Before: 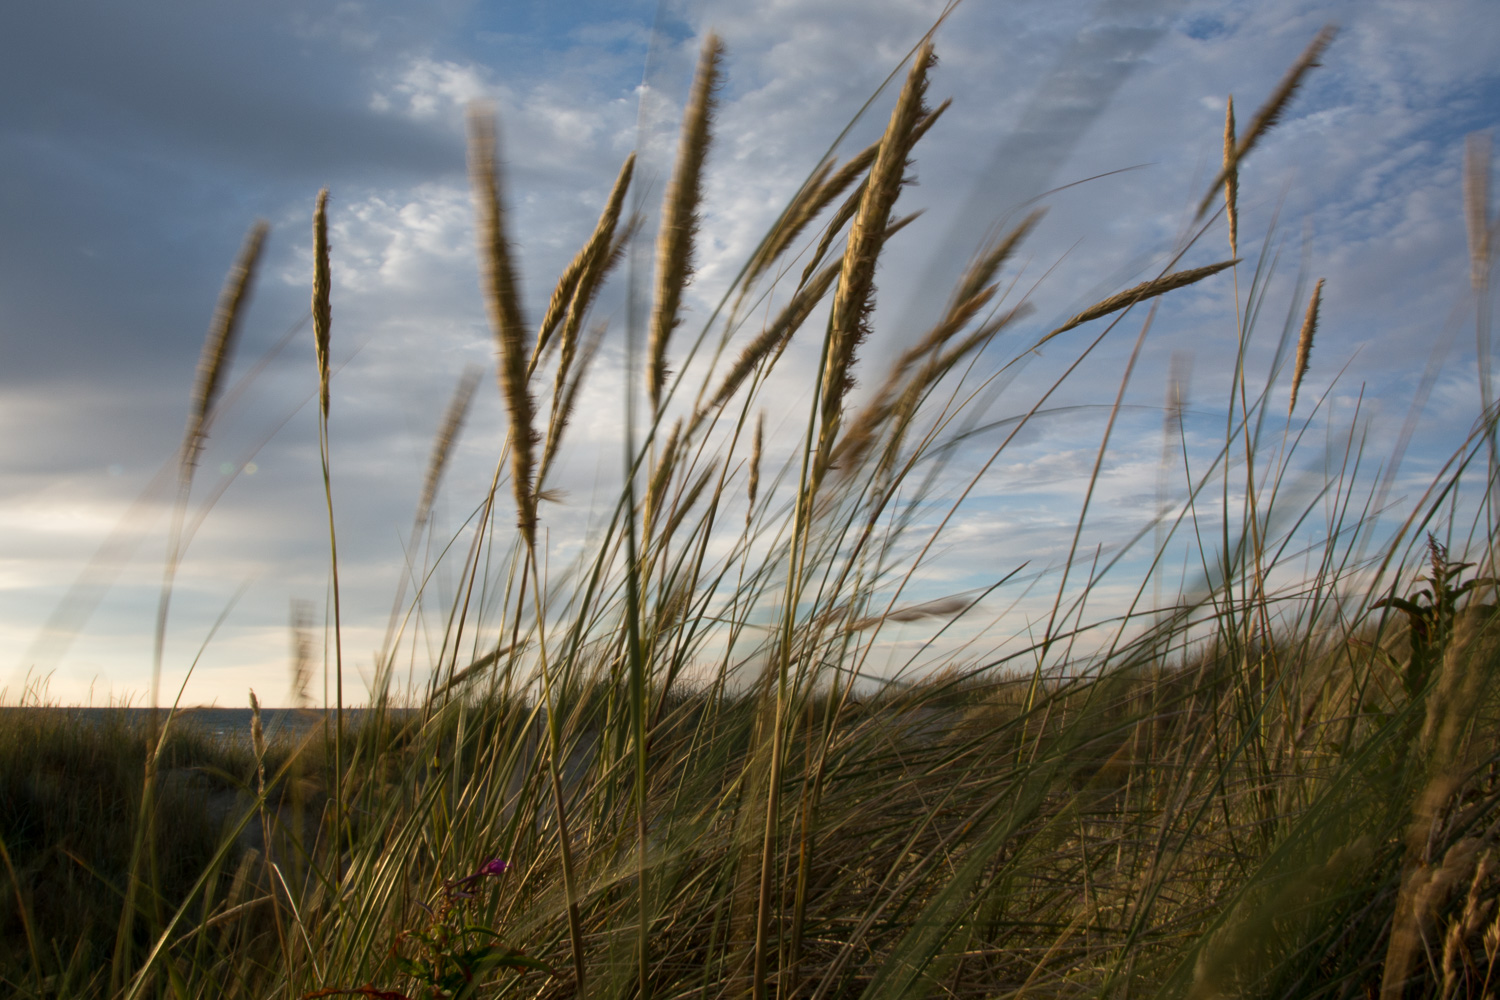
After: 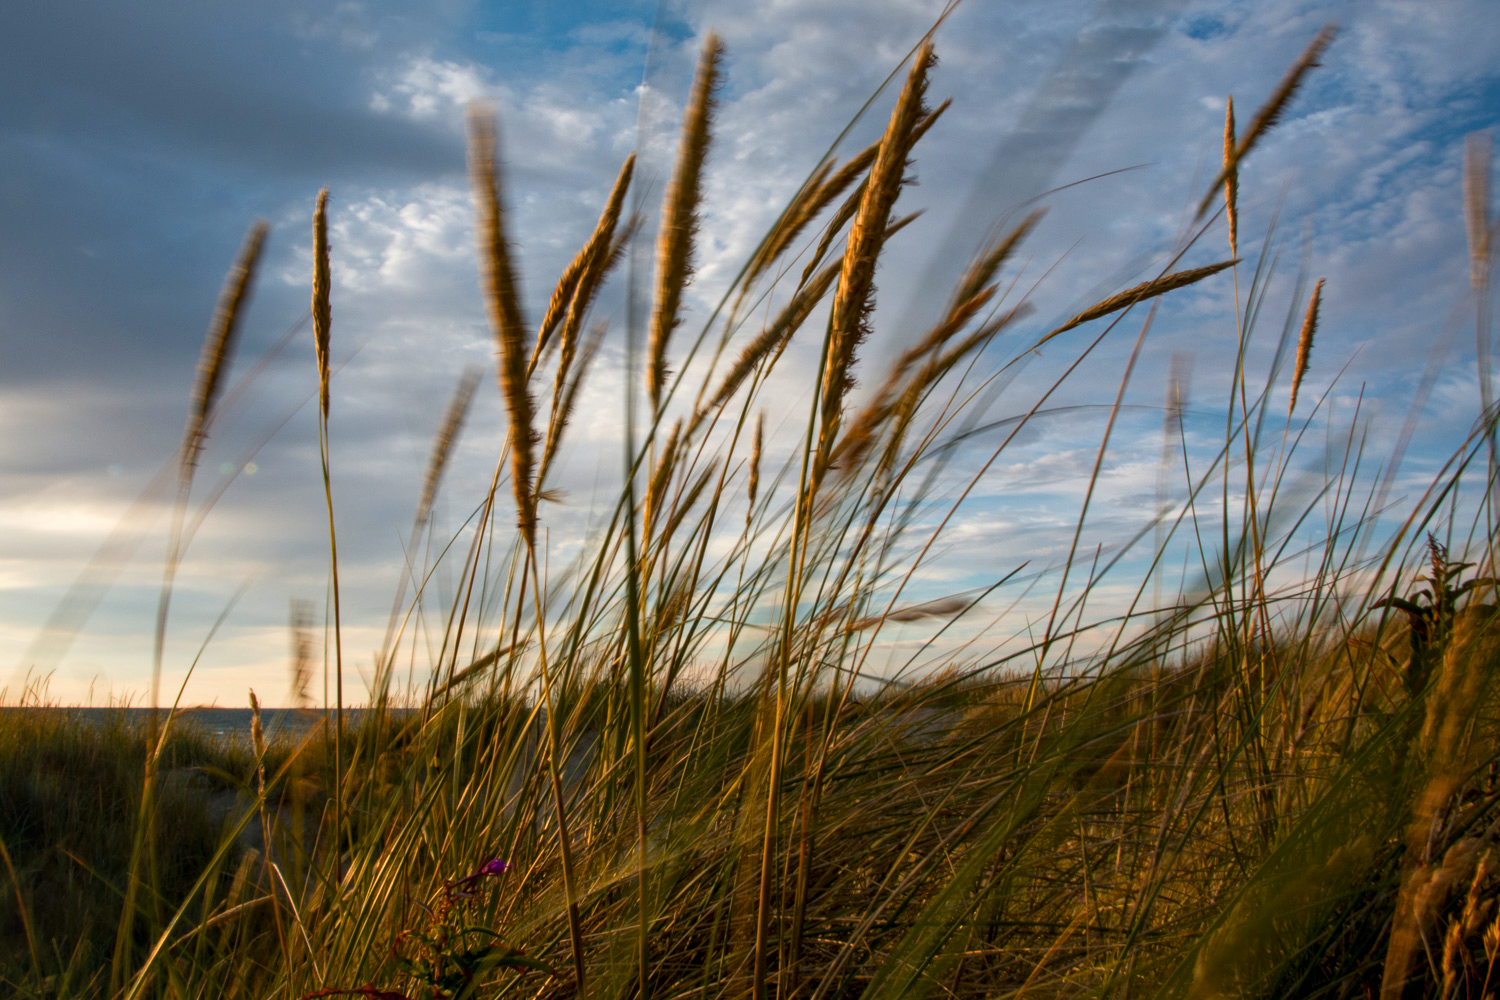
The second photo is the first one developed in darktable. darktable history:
local contrast: detail 130%
color zones: curves: ch1 [(0.235, 0.558) (0.75, 0.5)]; ch2 [(0.25, 0.462) (0.749, 0.457)], mix 25.94%
color balance rgb: perceptual saturation grading › global saturation 30%, global vibrance 10%
